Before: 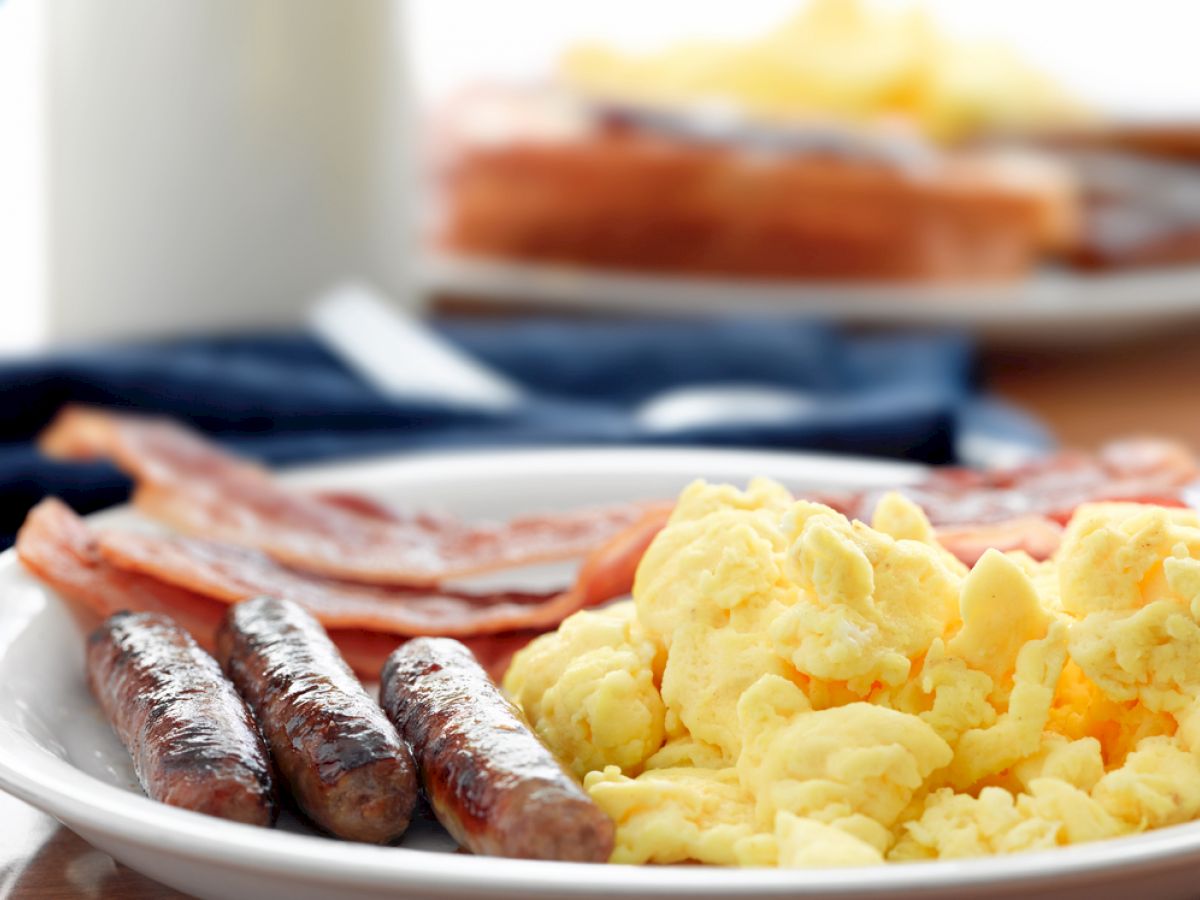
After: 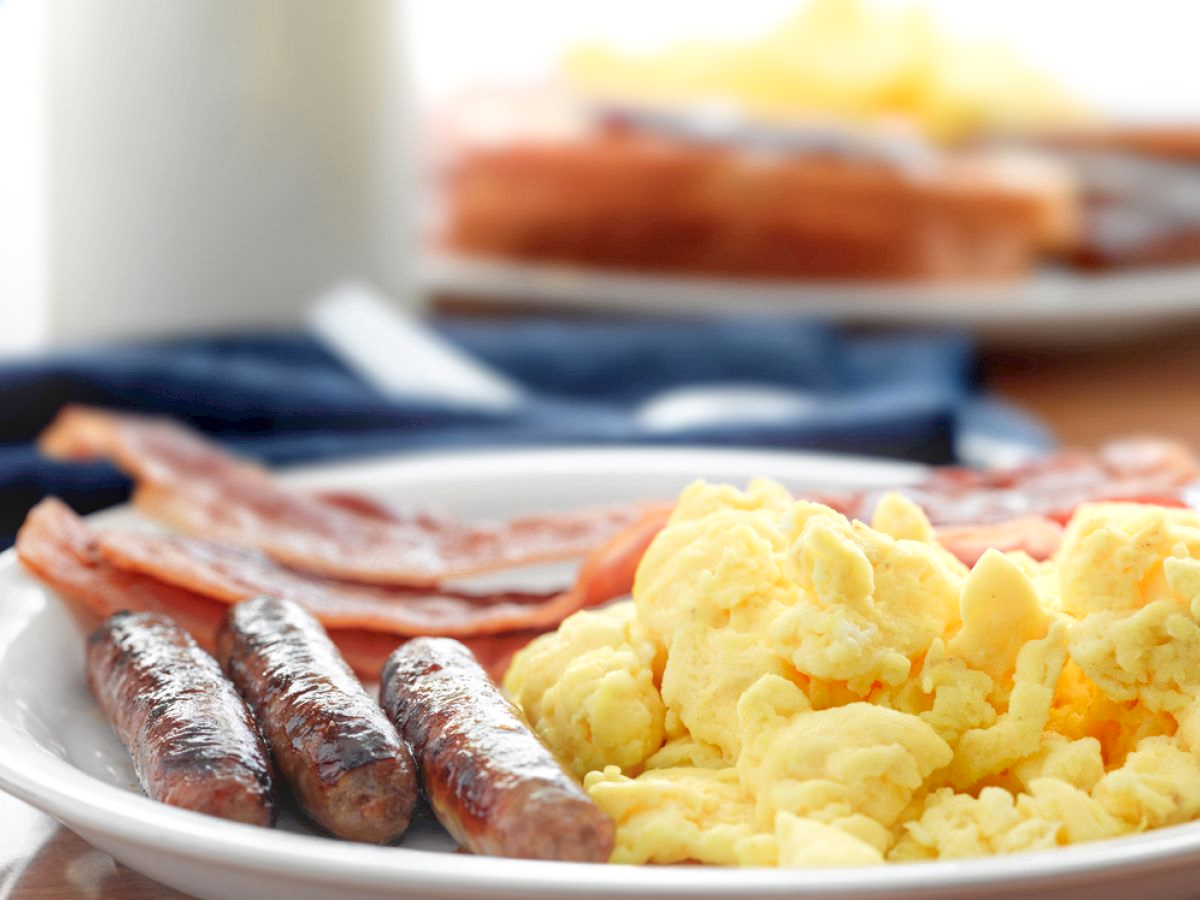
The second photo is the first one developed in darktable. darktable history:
local contrast: on, module defaults
bloom: size 15%, threshold 97%, strength 7%
